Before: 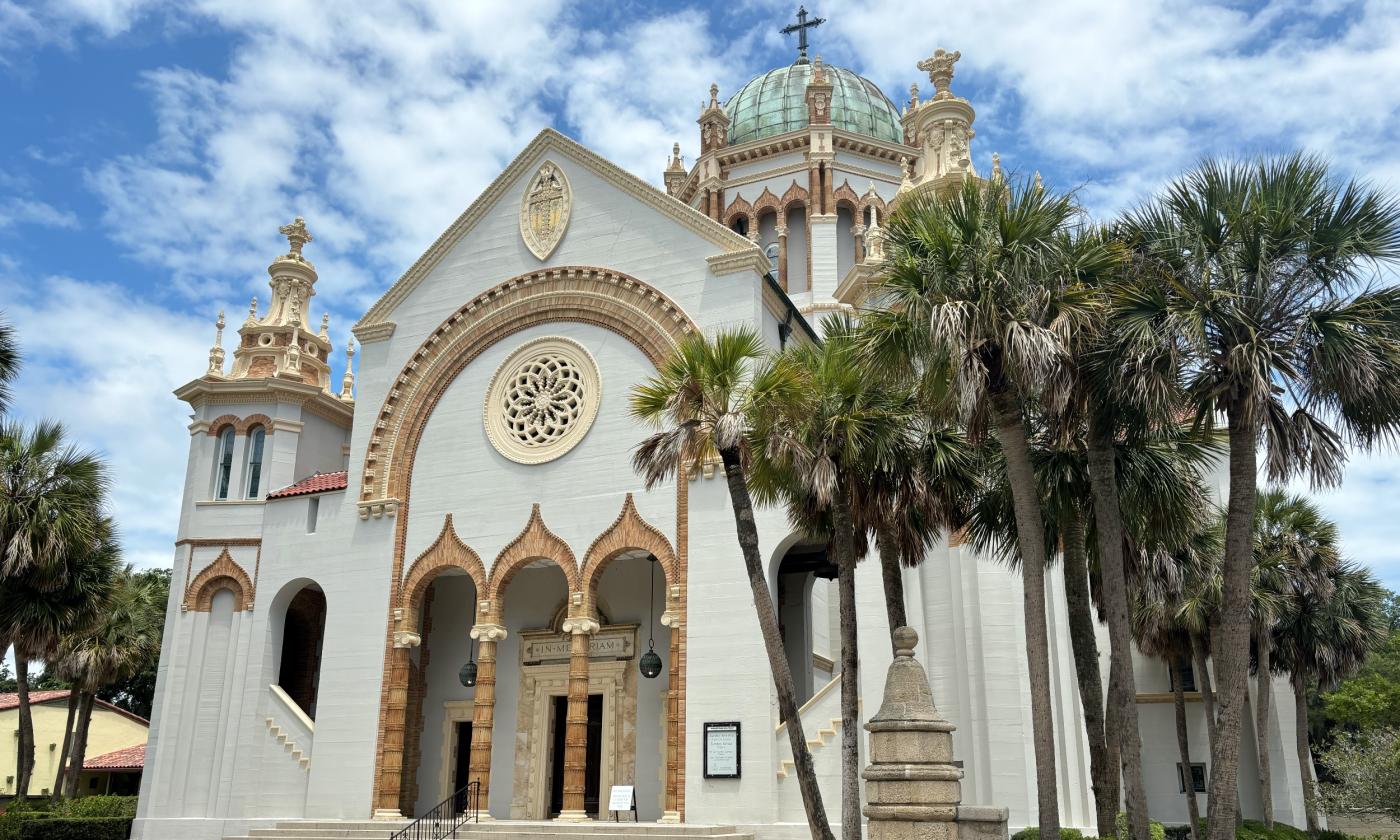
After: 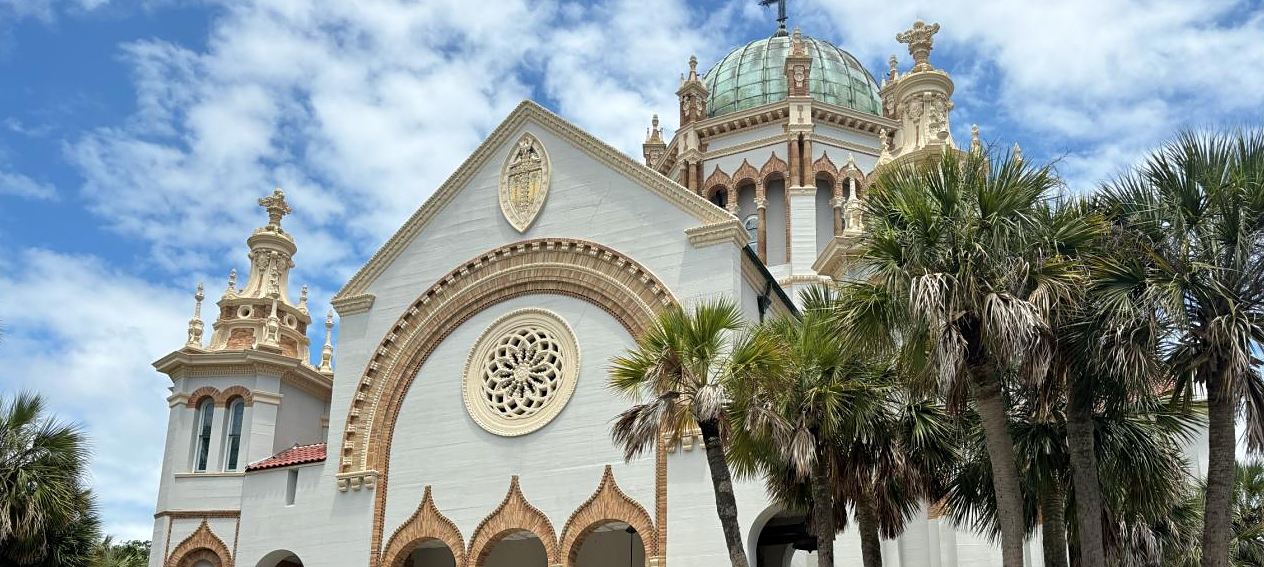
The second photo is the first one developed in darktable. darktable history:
crop: left 1.509%, top 3.452%, right 7.696%, bottom 28.452%
sharpen: amount 0.2
